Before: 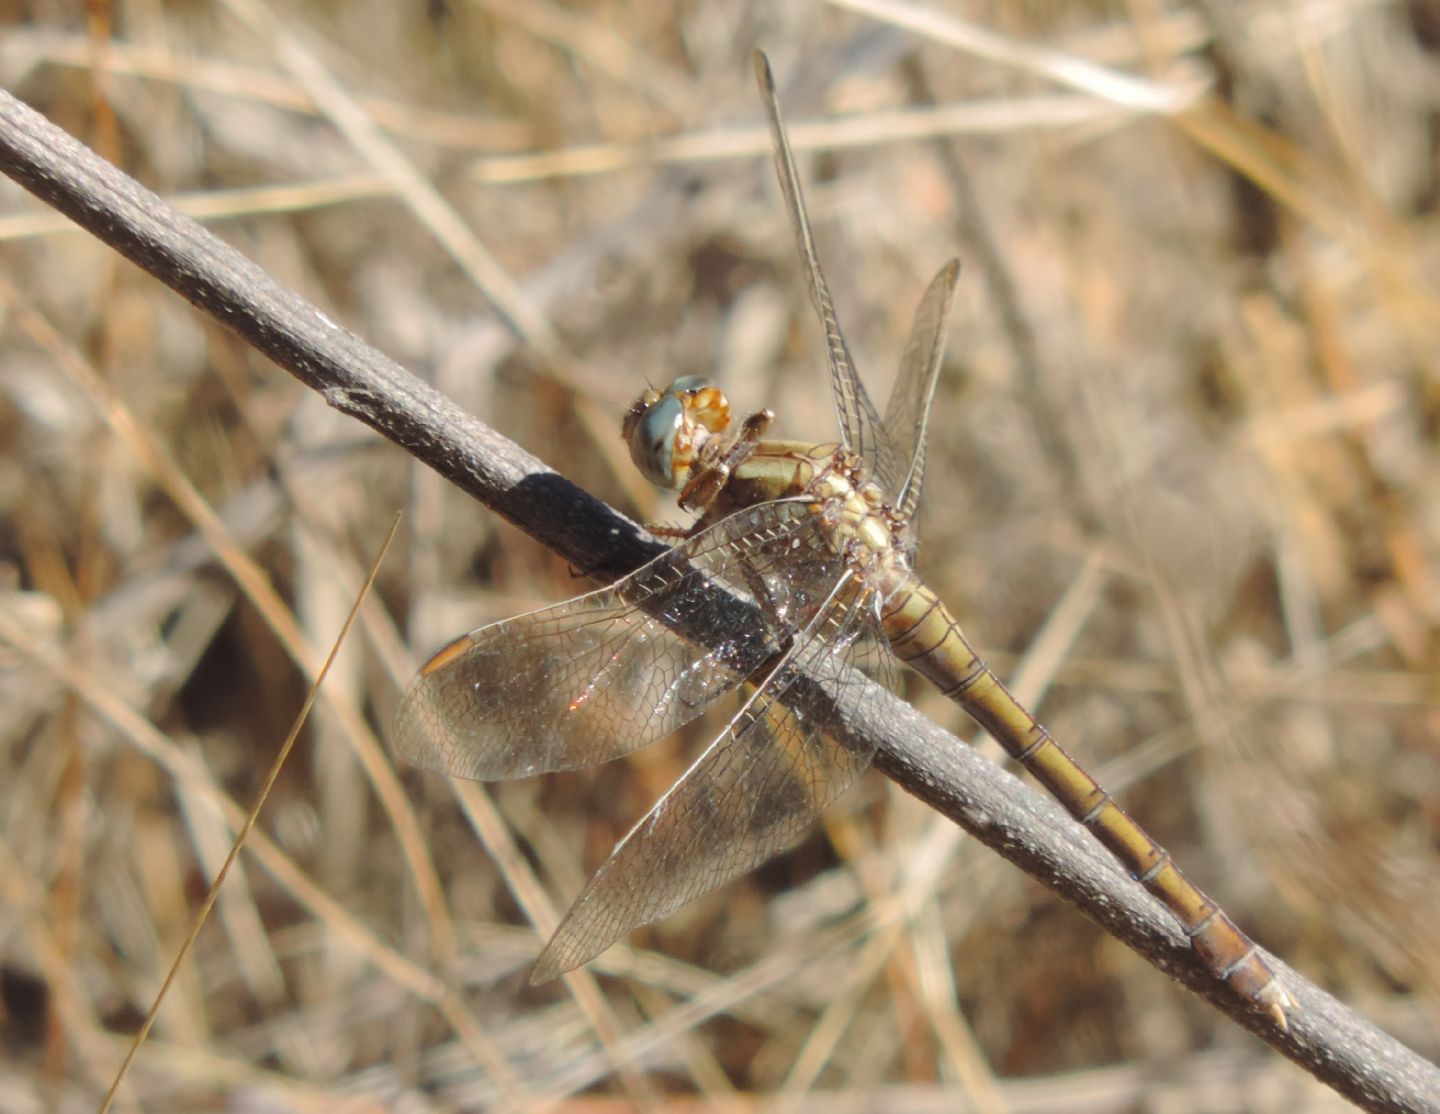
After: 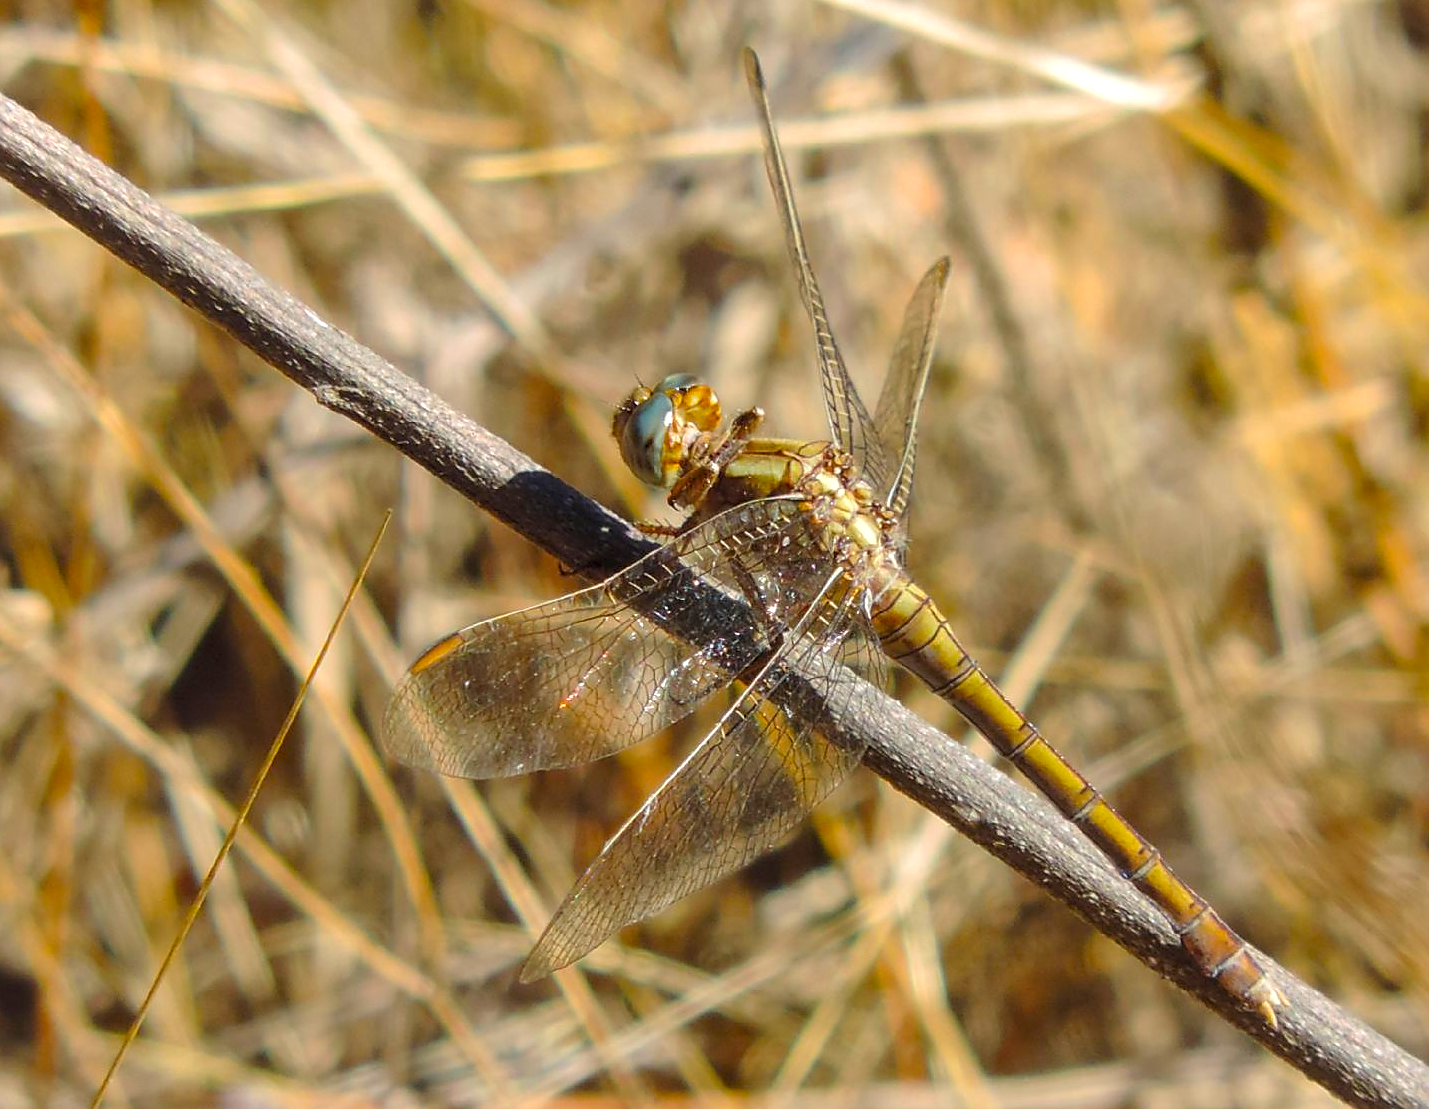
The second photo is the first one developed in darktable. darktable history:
color balance rgb: perceptual saturation grading › global saturation 14.951%, global vibrance 50.675%
crop and rotate: left 0.717%, top 0.194%, bottom 0.237%
local contrast: on, module defaults
tone equalizer: mask exposure compensation -0.485 EV
sharpen: radius 1.379, amount 1.262, threshold 0.638
